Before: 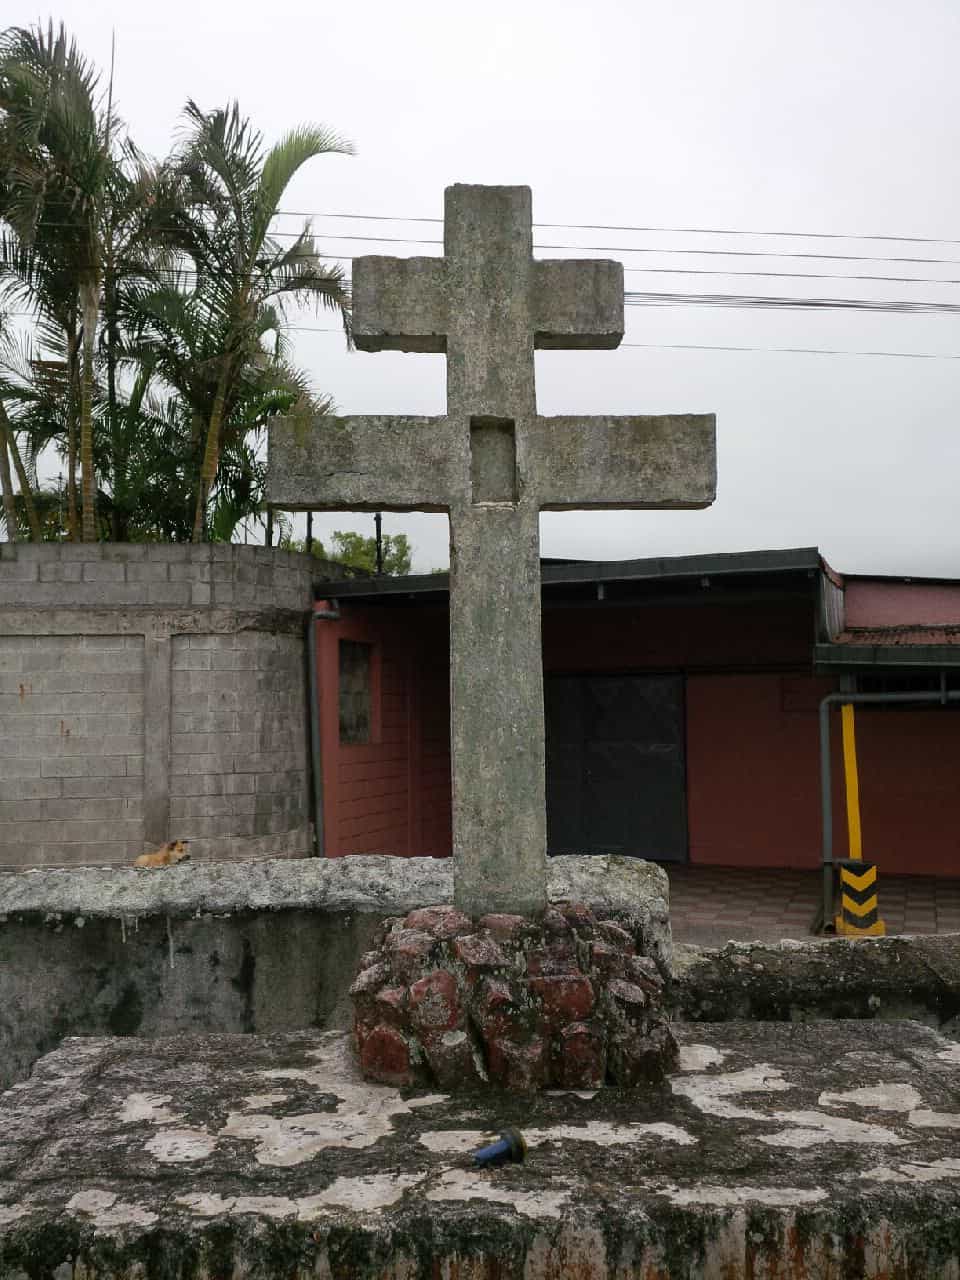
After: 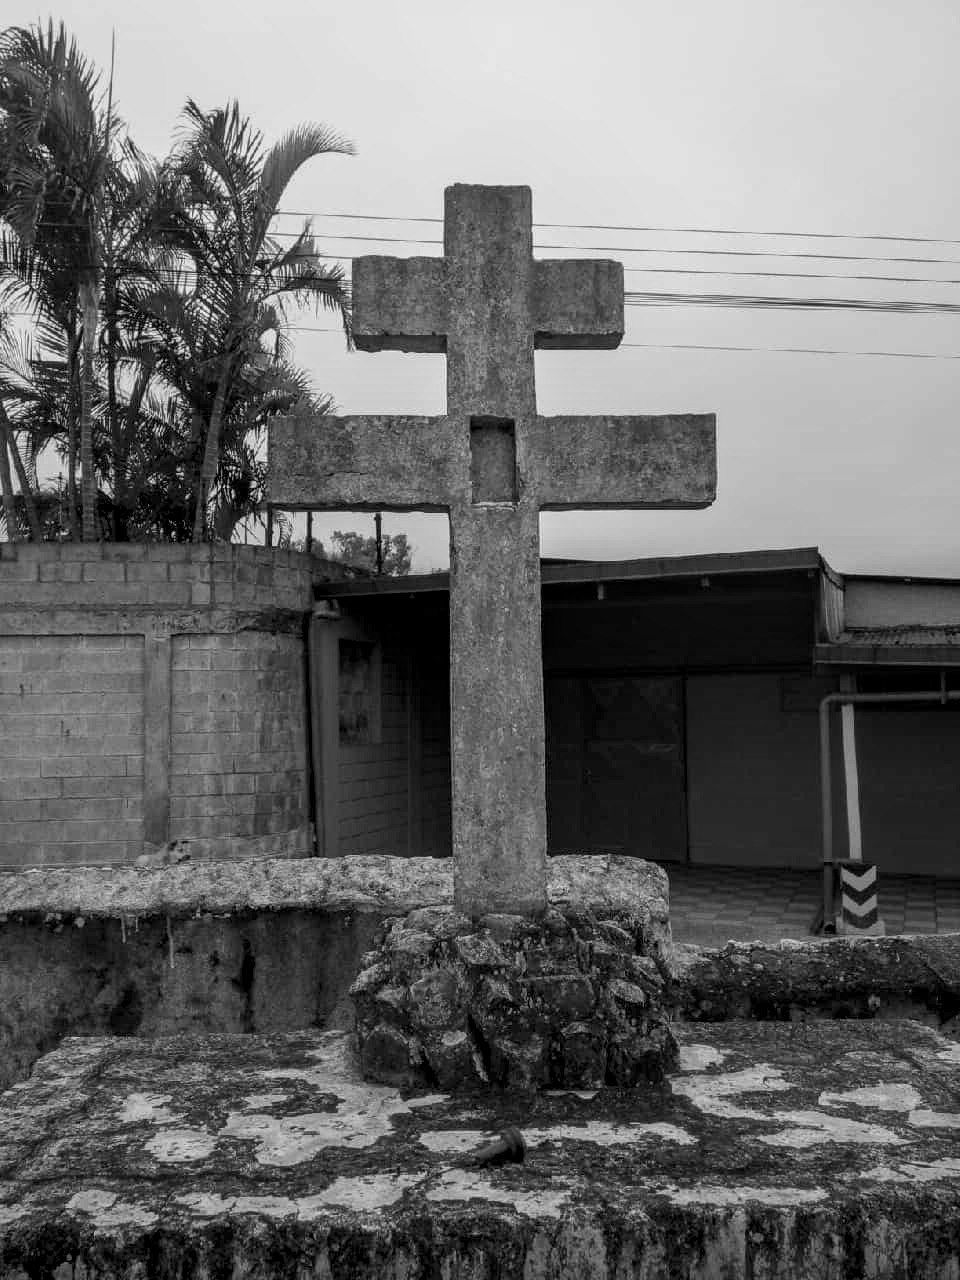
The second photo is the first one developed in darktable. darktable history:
monochrome: a 26.22, b 42.67, size 0.8
local contrast: highlights 35%, detail 135%
color balance rgb: on, module defaults
